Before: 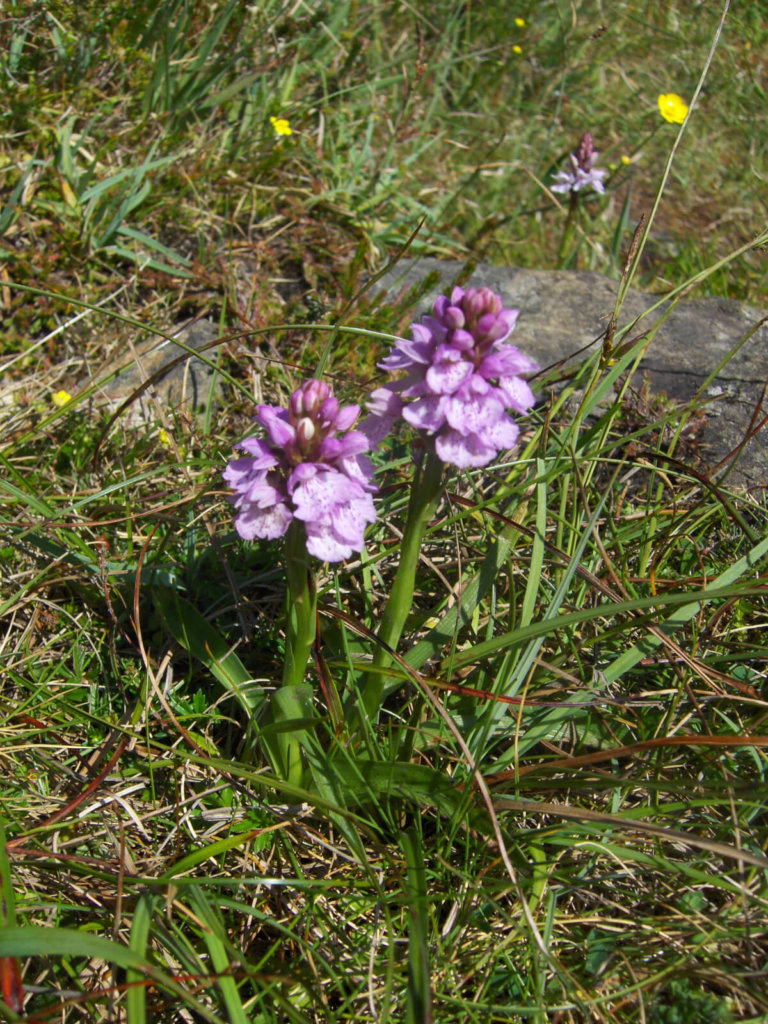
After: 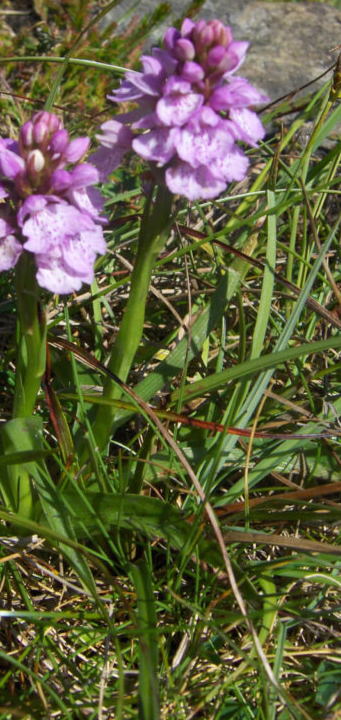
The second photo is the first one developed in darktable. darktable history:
crop: left 35.247%, top 26.245%, right 20.235%, bottom 3.383%
